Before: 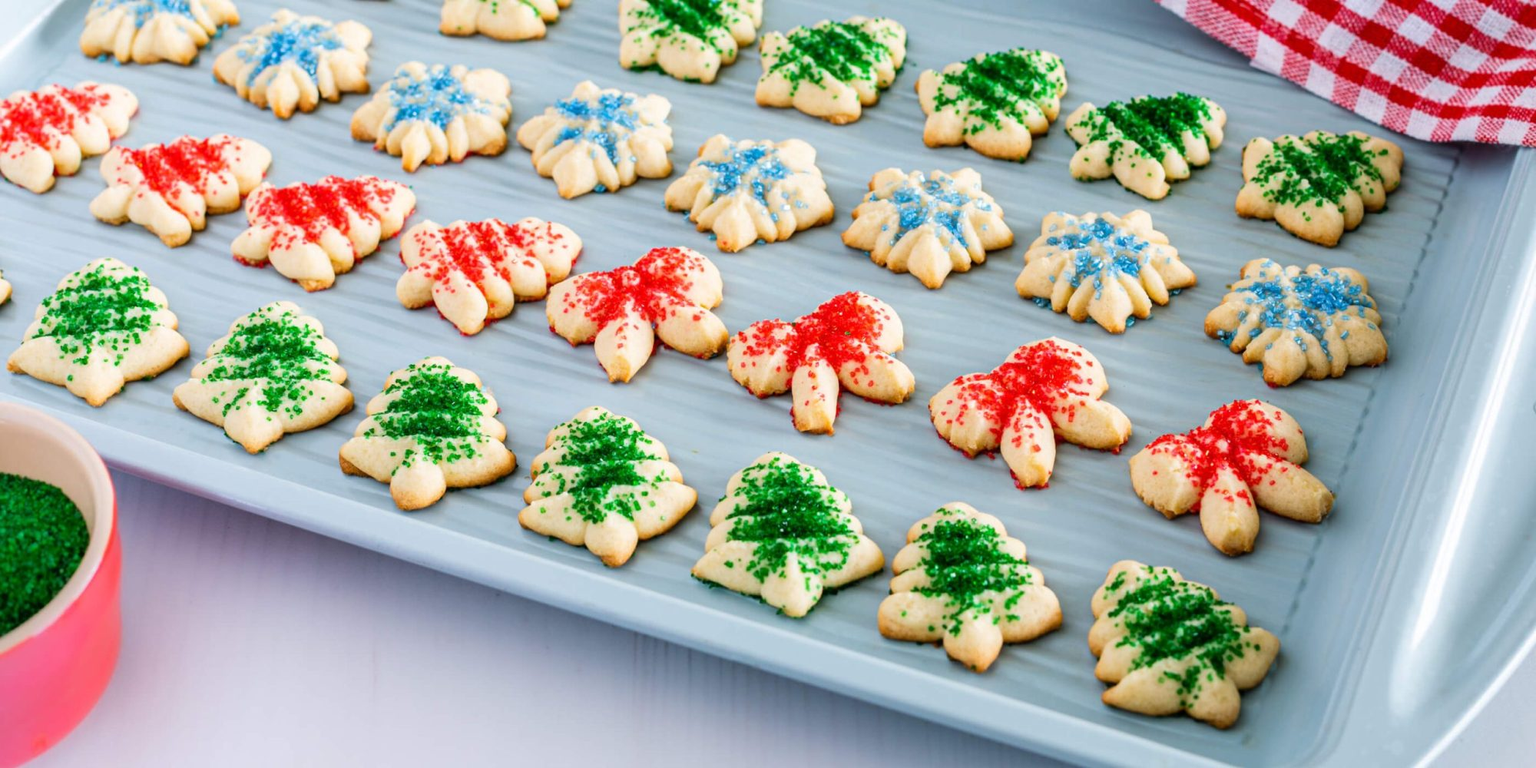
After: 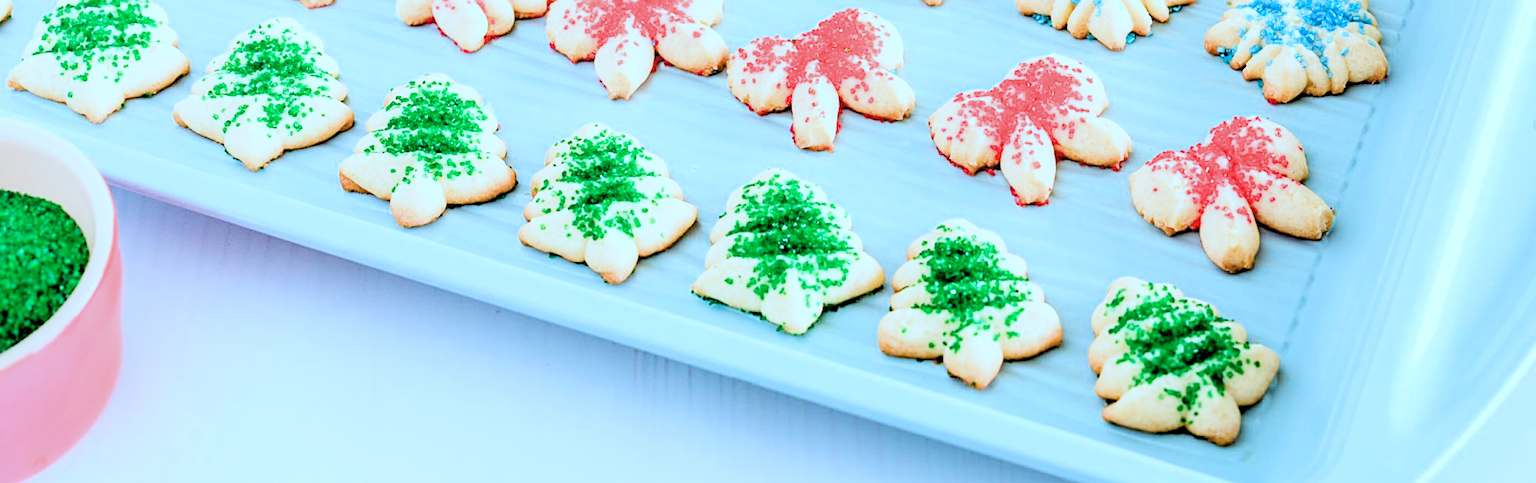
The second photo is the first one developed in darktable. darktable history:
local contrast: highlights 100%, shadows 101%, detail 119%, midtone range 0.2
exposure: black level correction 0.005, exposure 2.068 EV, compensate exposure bias true, compensate highlight preservation false
filmic rgb: black relative exposure -6.86 EV, white relative exposure 5.93 EV, hardness 2.72
crop and rotate: top 36.967%
color correction: highlights a* -10.44, highlights b* -18.66
sharpen: on, module defaults
